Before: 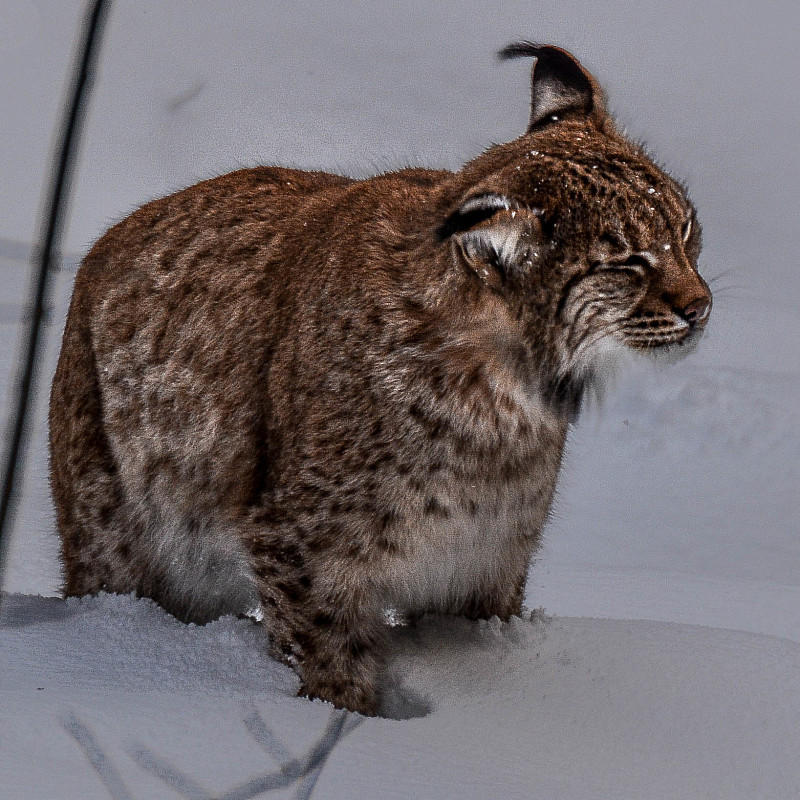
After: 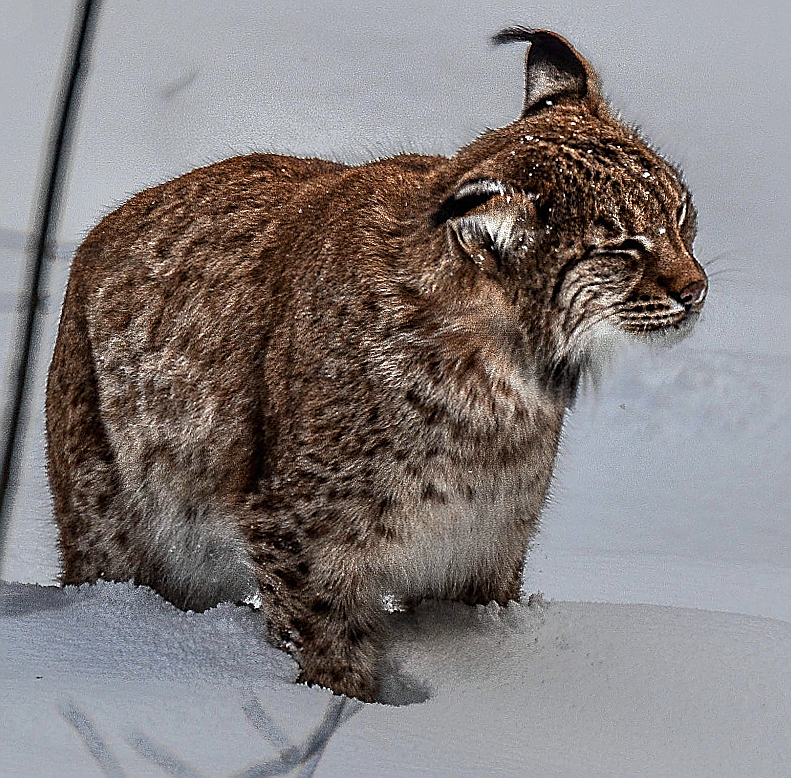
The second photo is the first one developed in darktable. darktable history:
exposure: black level correction 0, exposure 0.5 EV, compensate highlight preservation false
crop: top 1.049%, right 0.001%
color correction: highlights a* -2.68, highlights b* 2.57
rotate and perspective: rotation -0.45°, automatic cropping original format, crop left 0.008, crop right 0.992, crop top 0.012, crop bottom 0.988
base curve: curves: ch0 [(0, 0) (0.297, 0.298) (1, 1)], preserve colors none
sharpen: radius 1.4, amount 1.25, threshold 0.7
